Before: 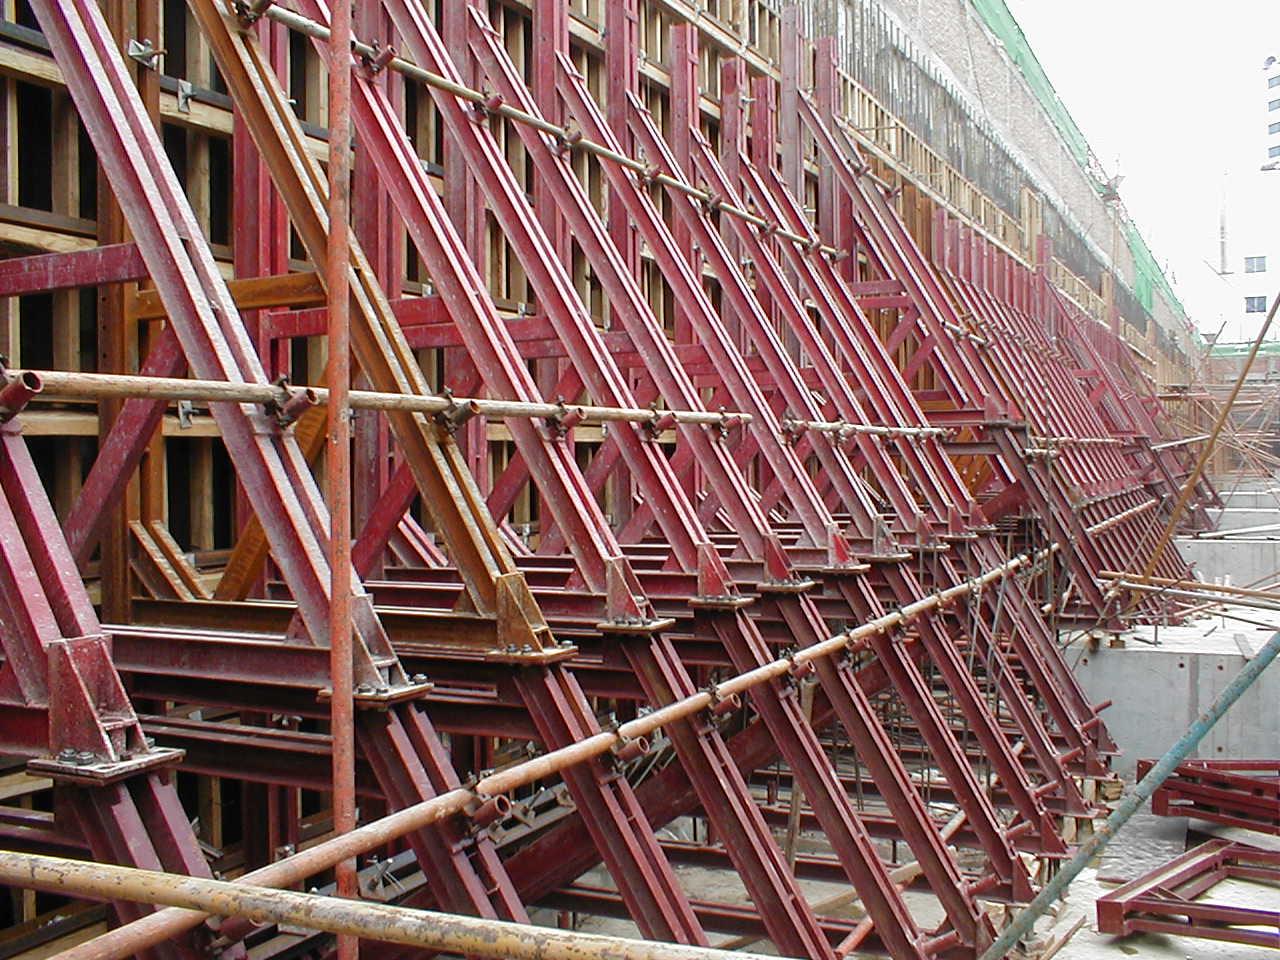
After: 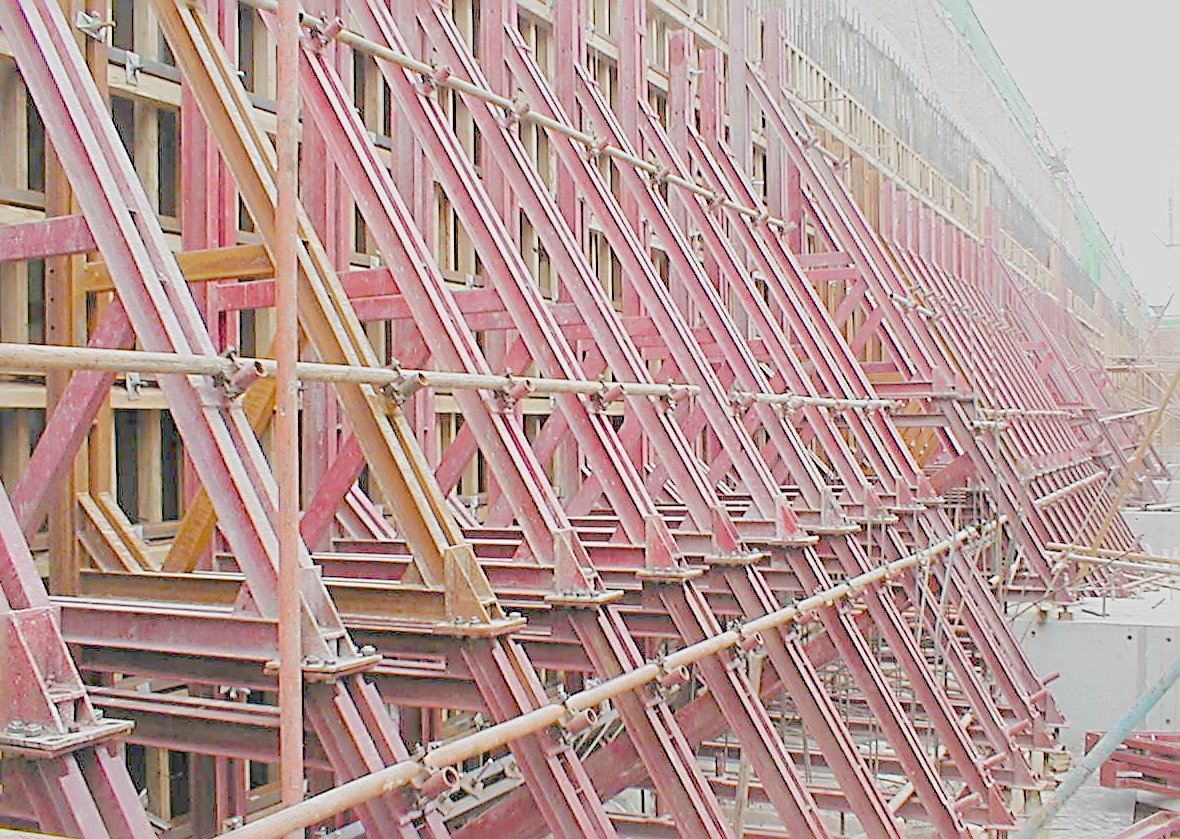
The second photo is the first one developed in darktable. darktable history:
crop: left 4.13%, top 3%, right 3.68%, bottom 9.53%
levels: levels [0, 0.467, 1]
sharpen: radius 3.56, amount 0.927, threshold 2
filmic rgb: hardness 4.17, contrast 0.84, color science v6 (2022)
